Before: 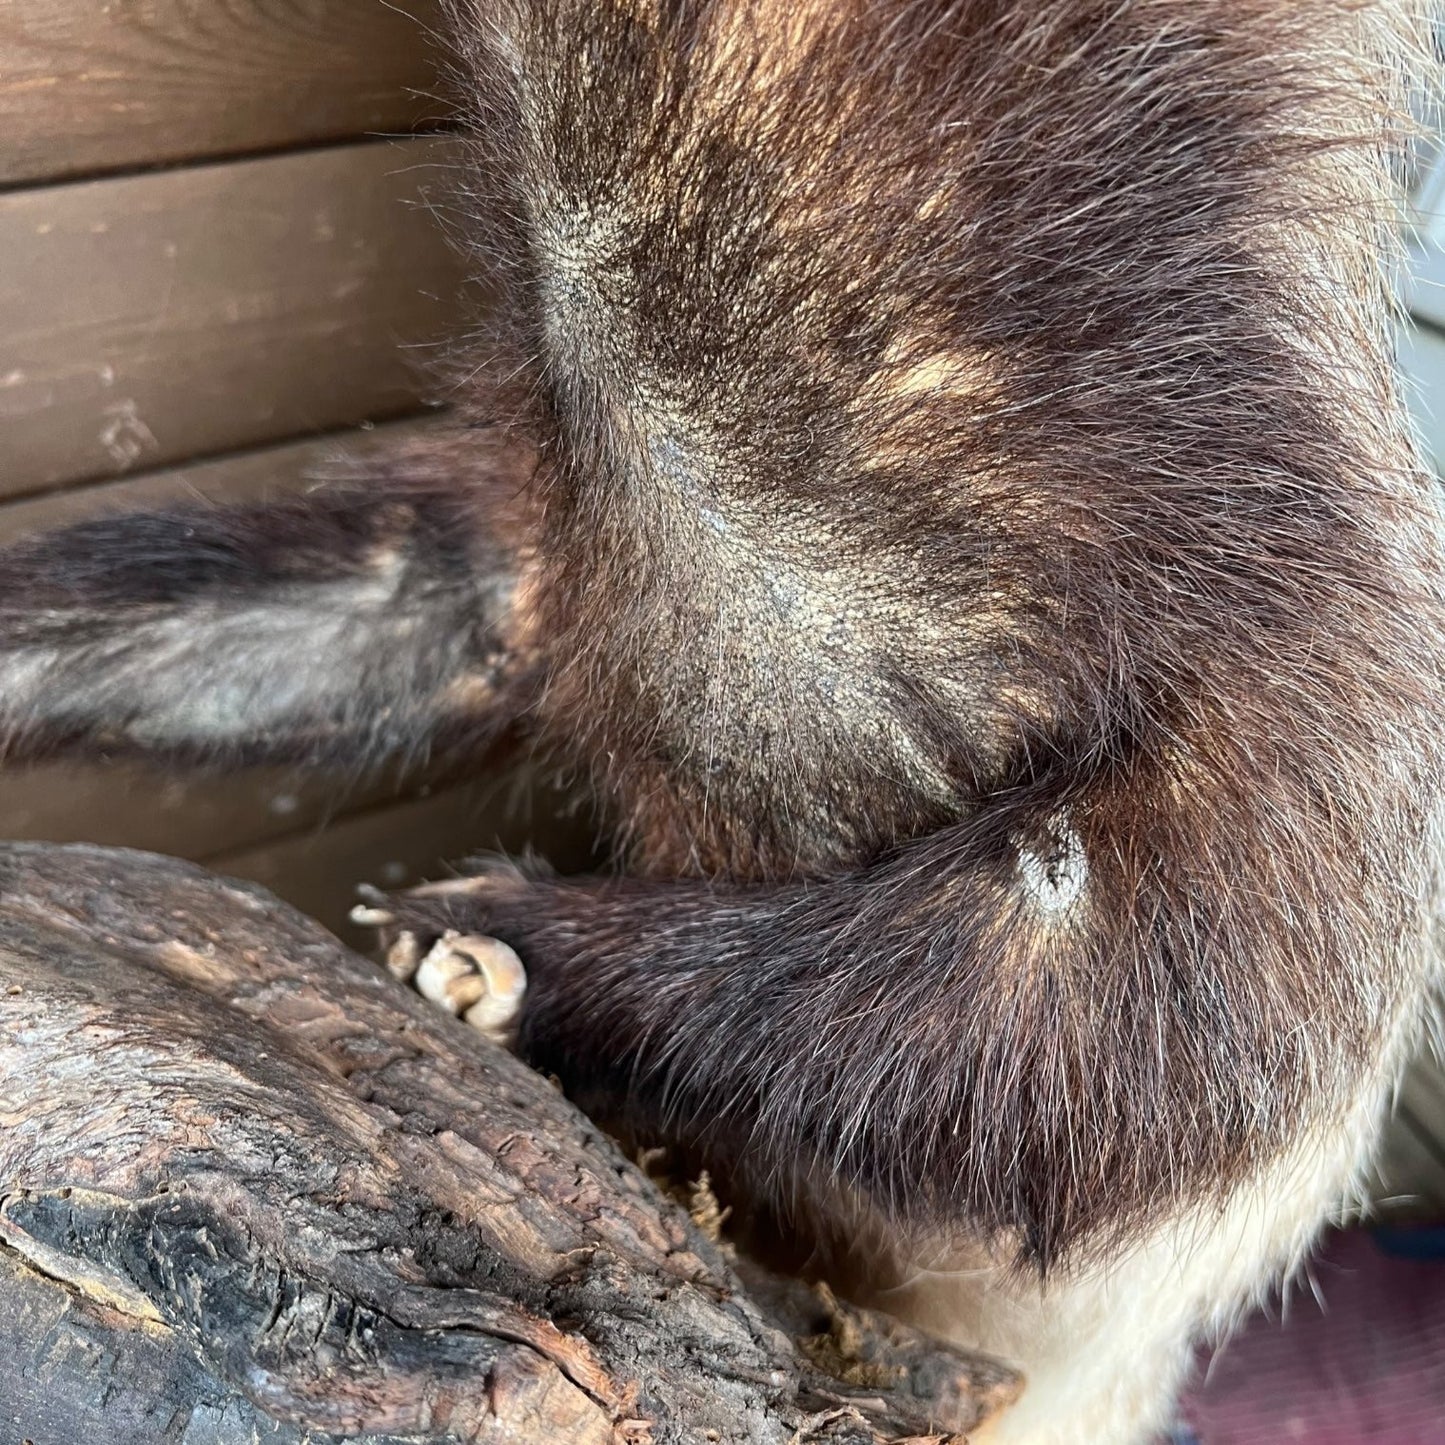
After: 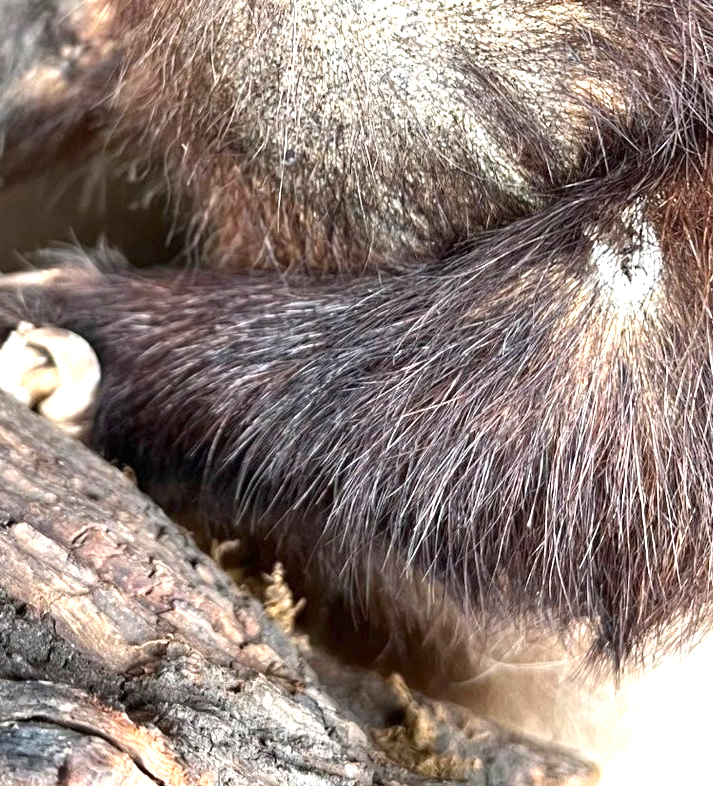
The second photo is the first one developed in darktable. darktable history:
exposure: exposure 1.089 EV, compensate highlight preservation false
crop: left 29.512%, top 42.132%, right 21.103%, bottom 3.47%
